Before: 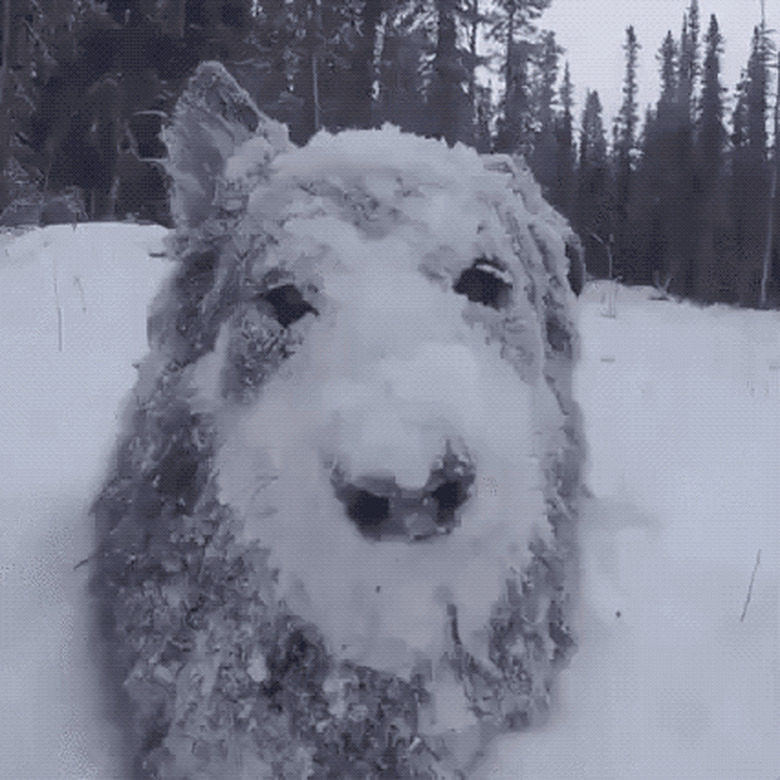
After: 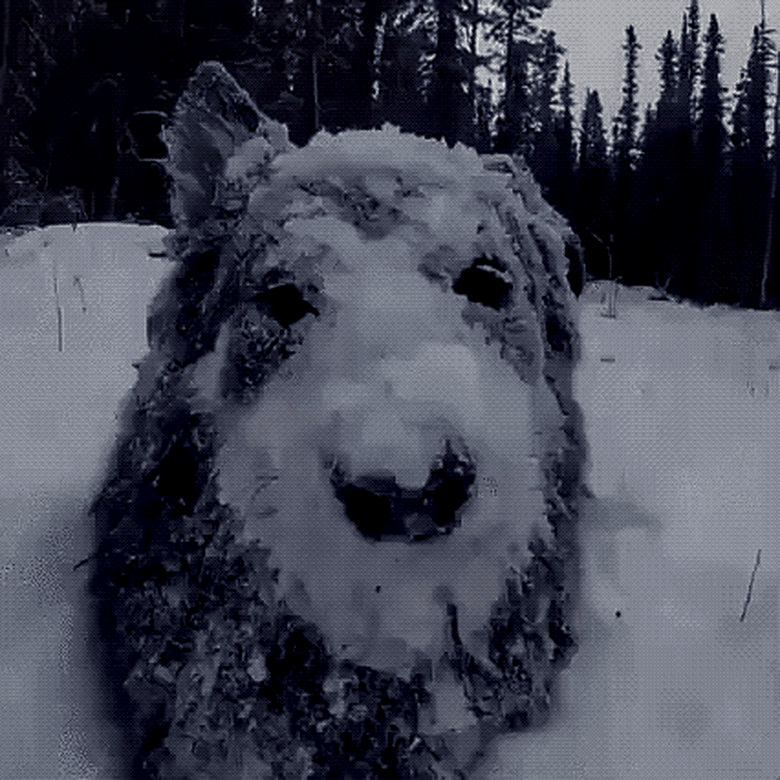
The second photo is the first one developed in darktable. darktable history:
sharpen: on, module defaults
filmic rgb: black relative exposure -4.91 EV, white relative exposure 2.83 EV, hardness 3.71, color science v5 (2021), contrast in shadows safe, contrast in highlights safe
local contrast: highlights 24%, detail 150%
contrast brightness saturation: contrast 0.085, brightness -0.576, saturation 0.171
